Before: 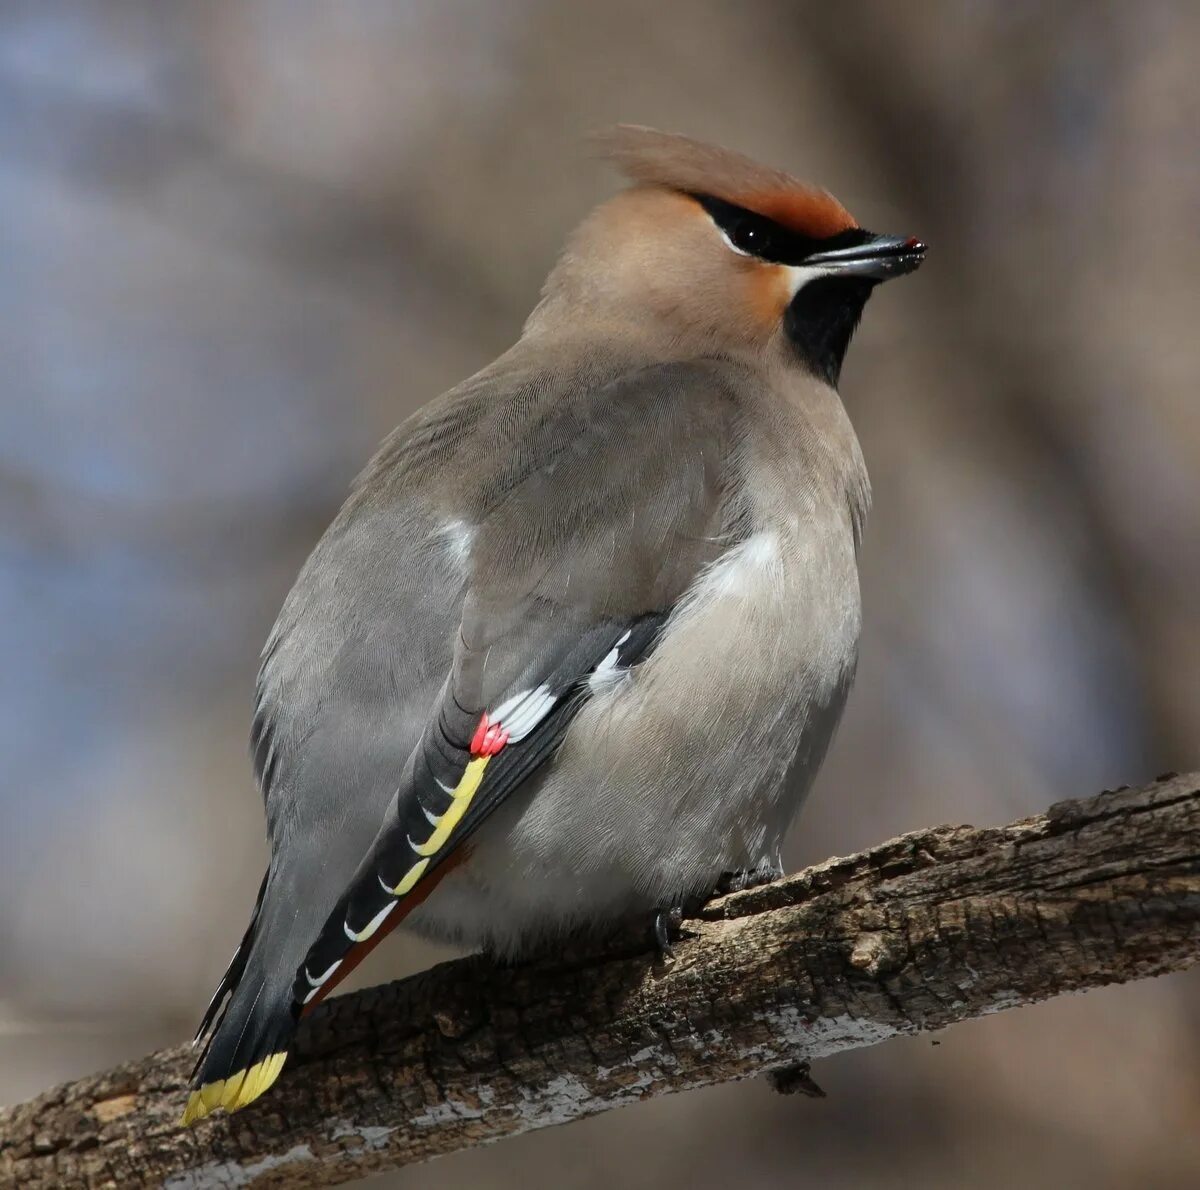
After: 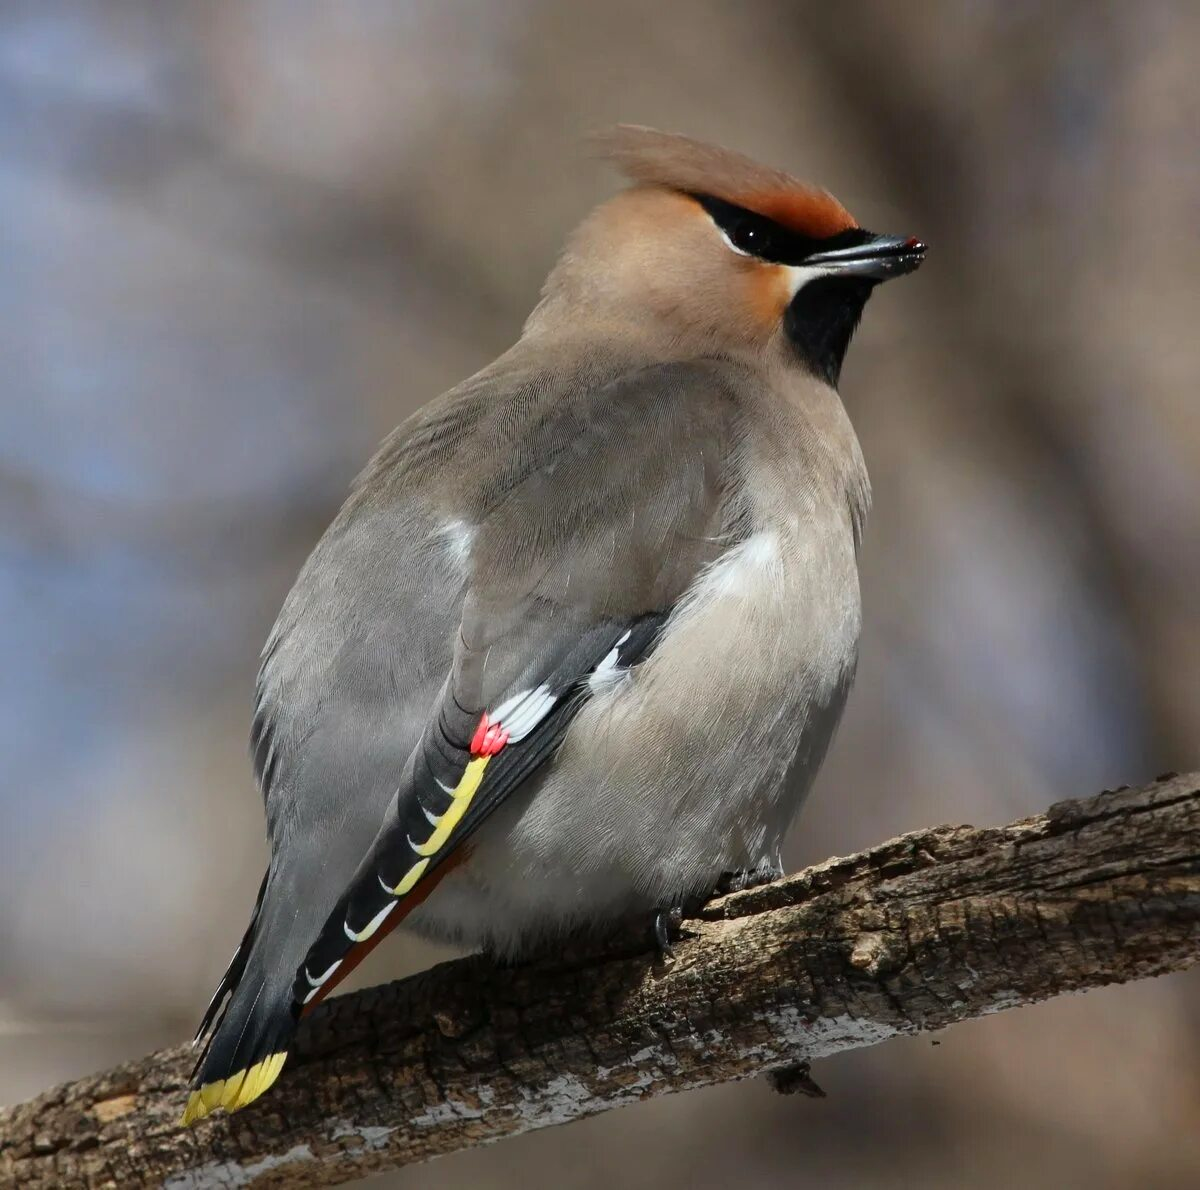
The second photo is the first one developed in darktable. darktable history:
contrast brightness saturation: contrast 0.102, brightness 0.033, saturation 0.09
